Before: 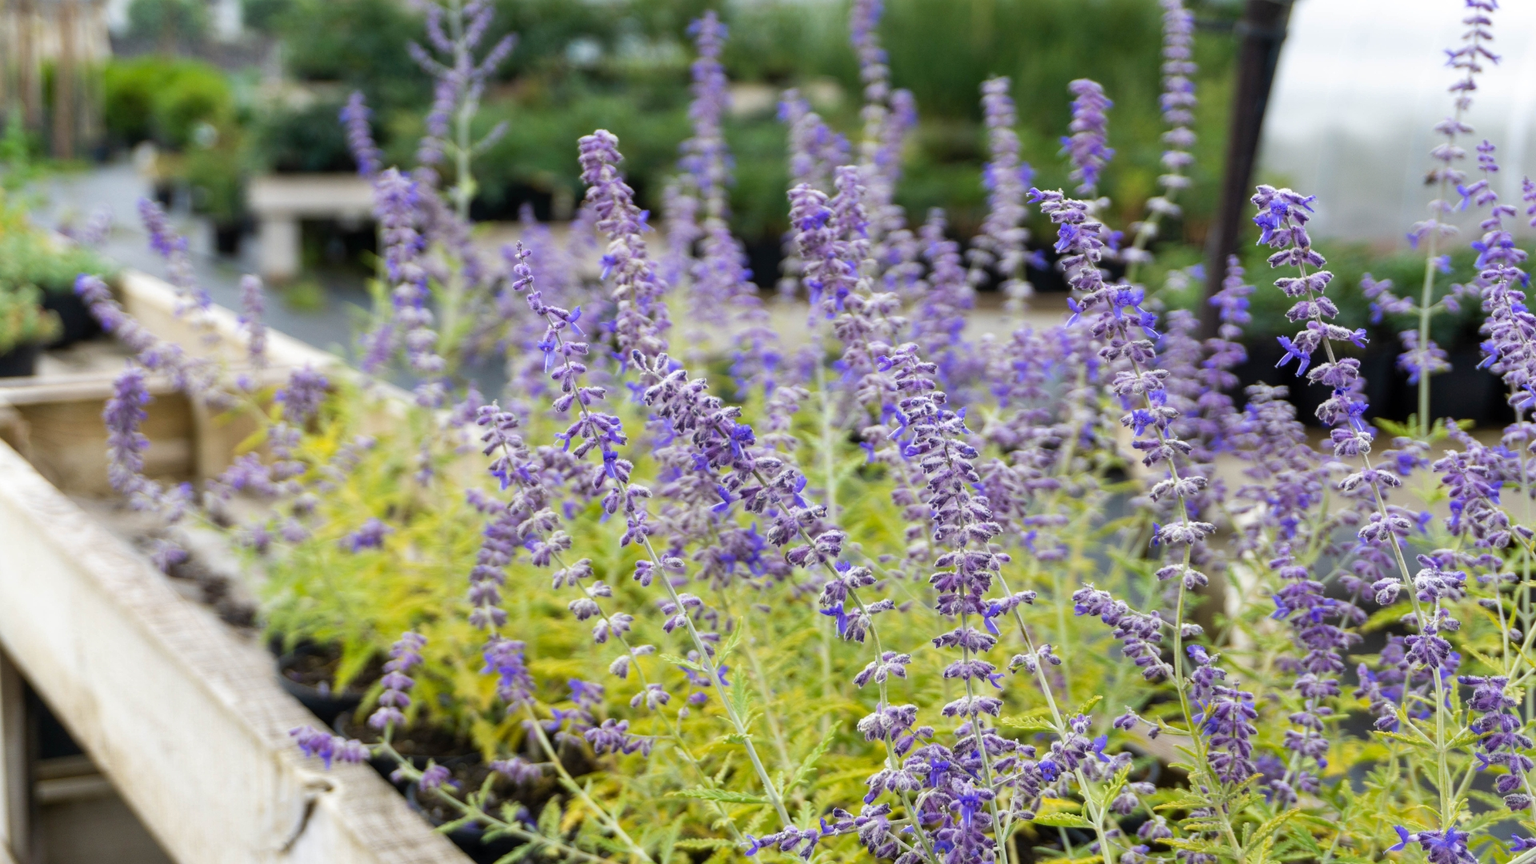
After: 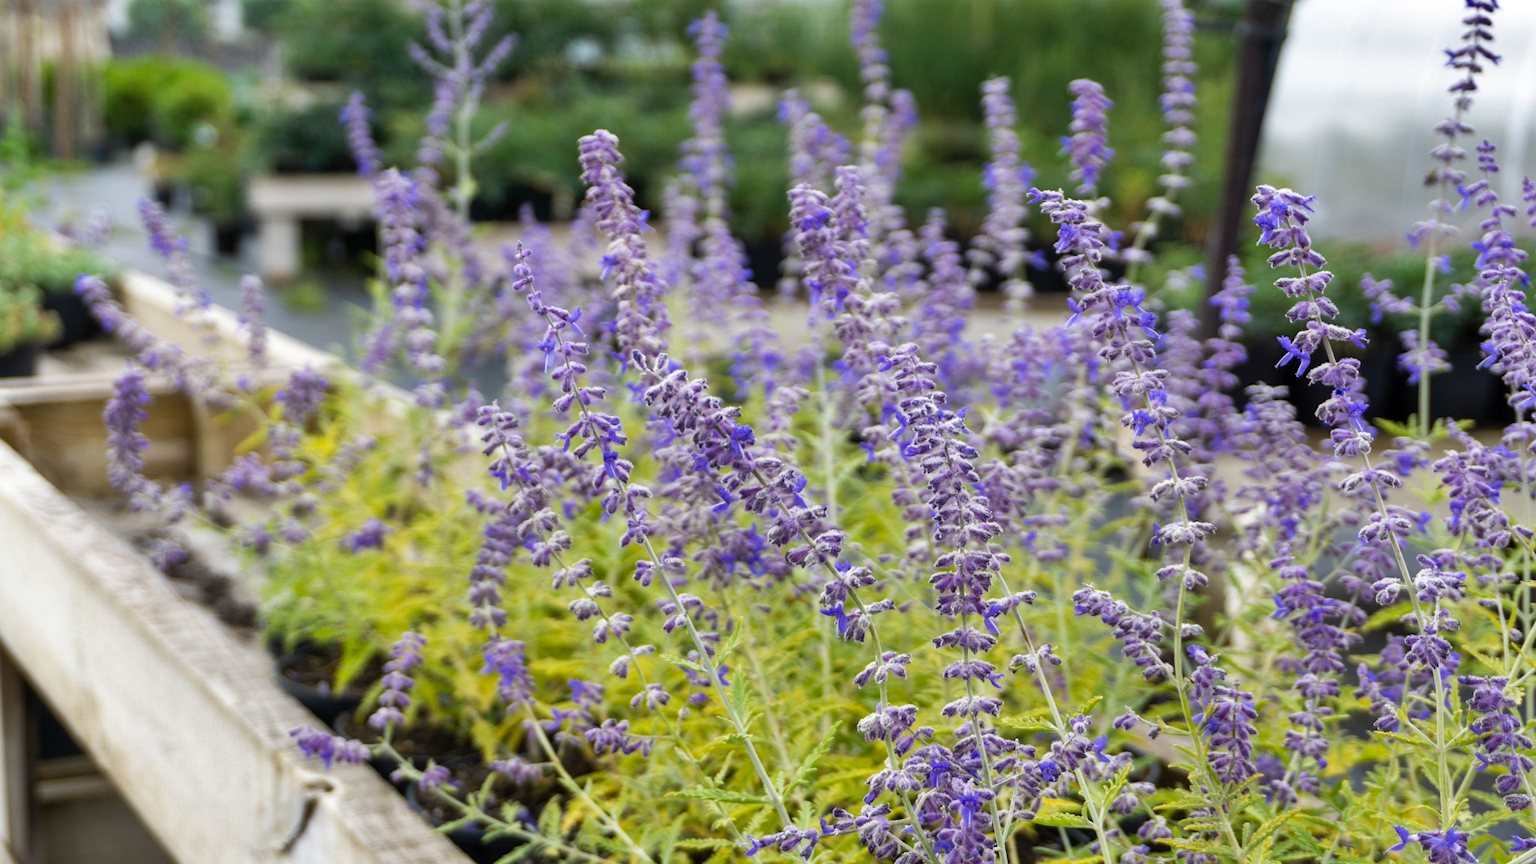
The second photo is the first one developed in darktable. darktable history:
shadows and highlights: radius 118.4, shadows 42.23, highlights -61.58, soften with gaussian
